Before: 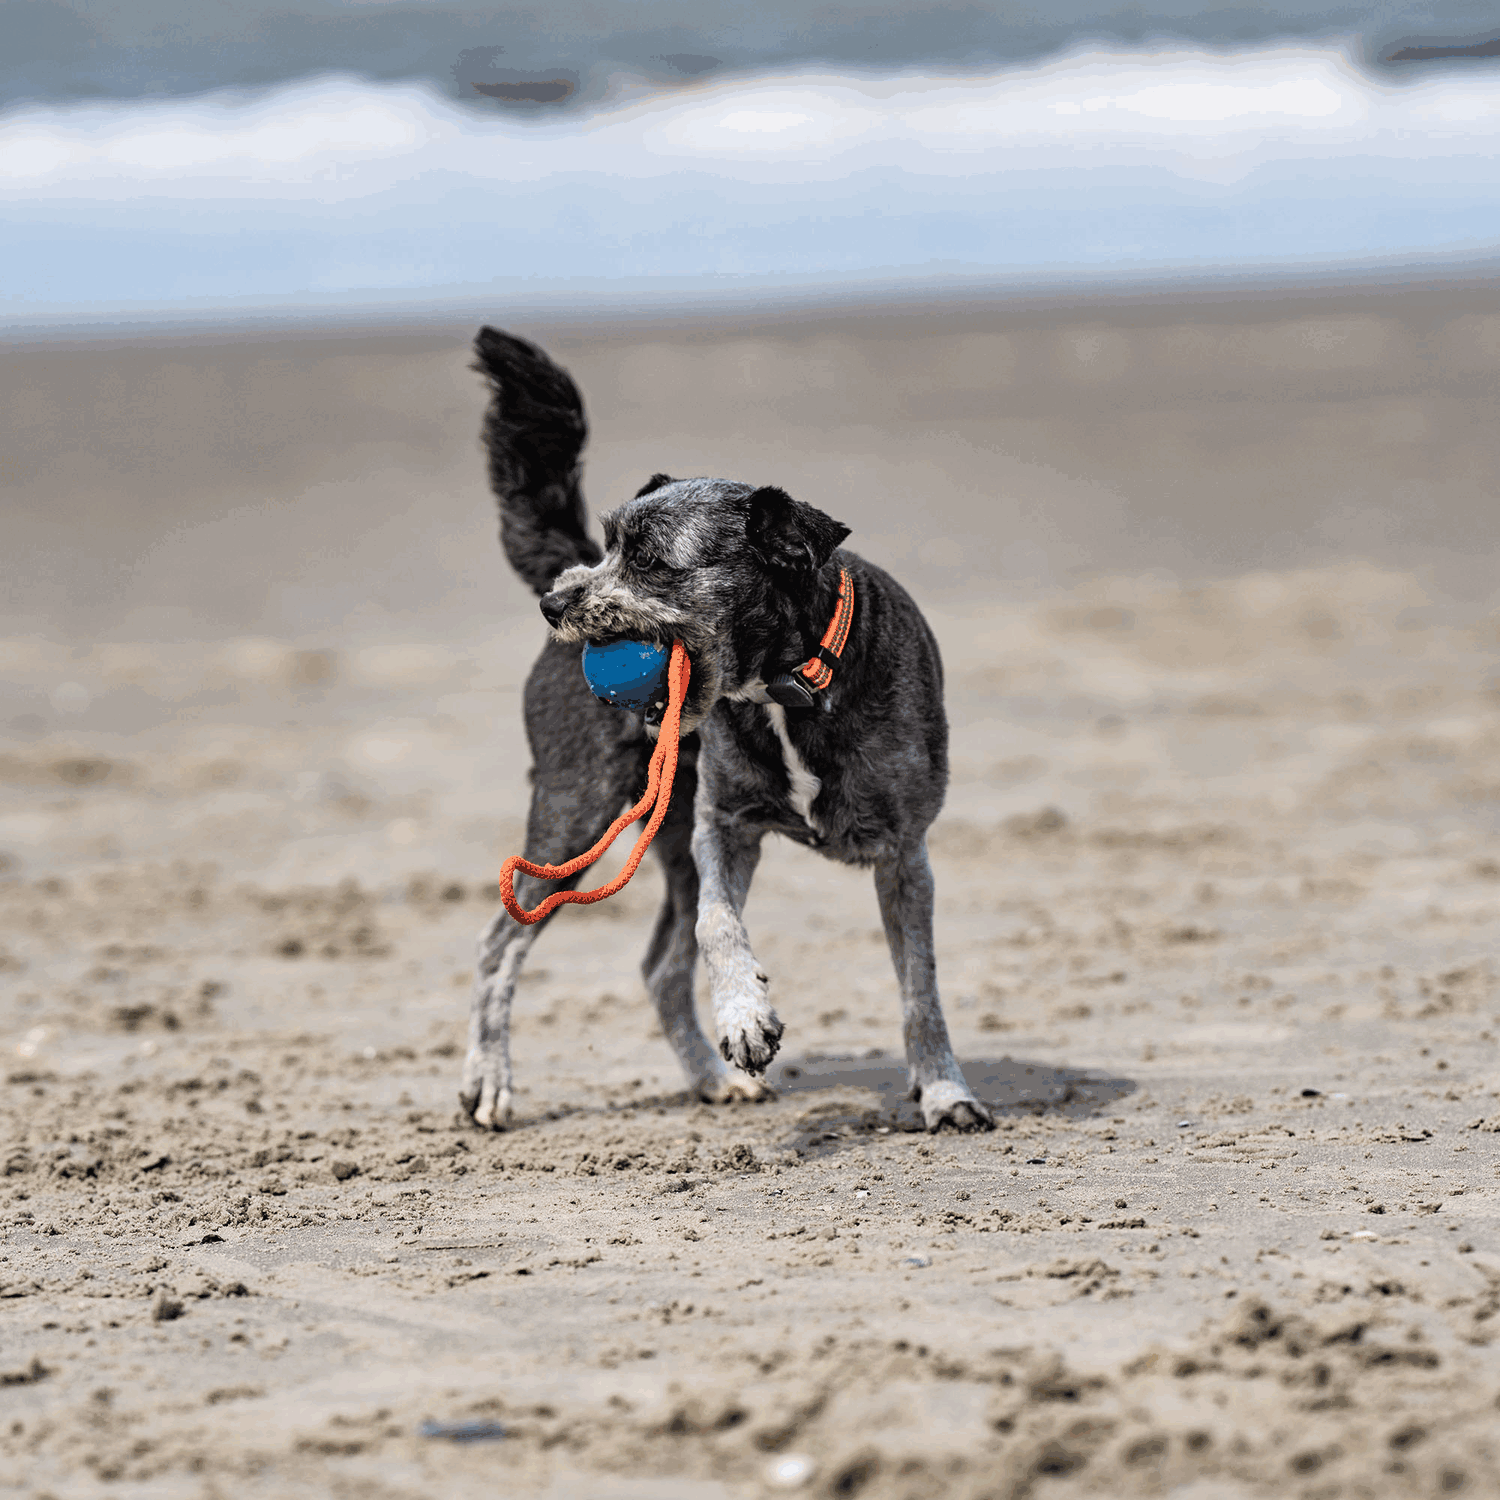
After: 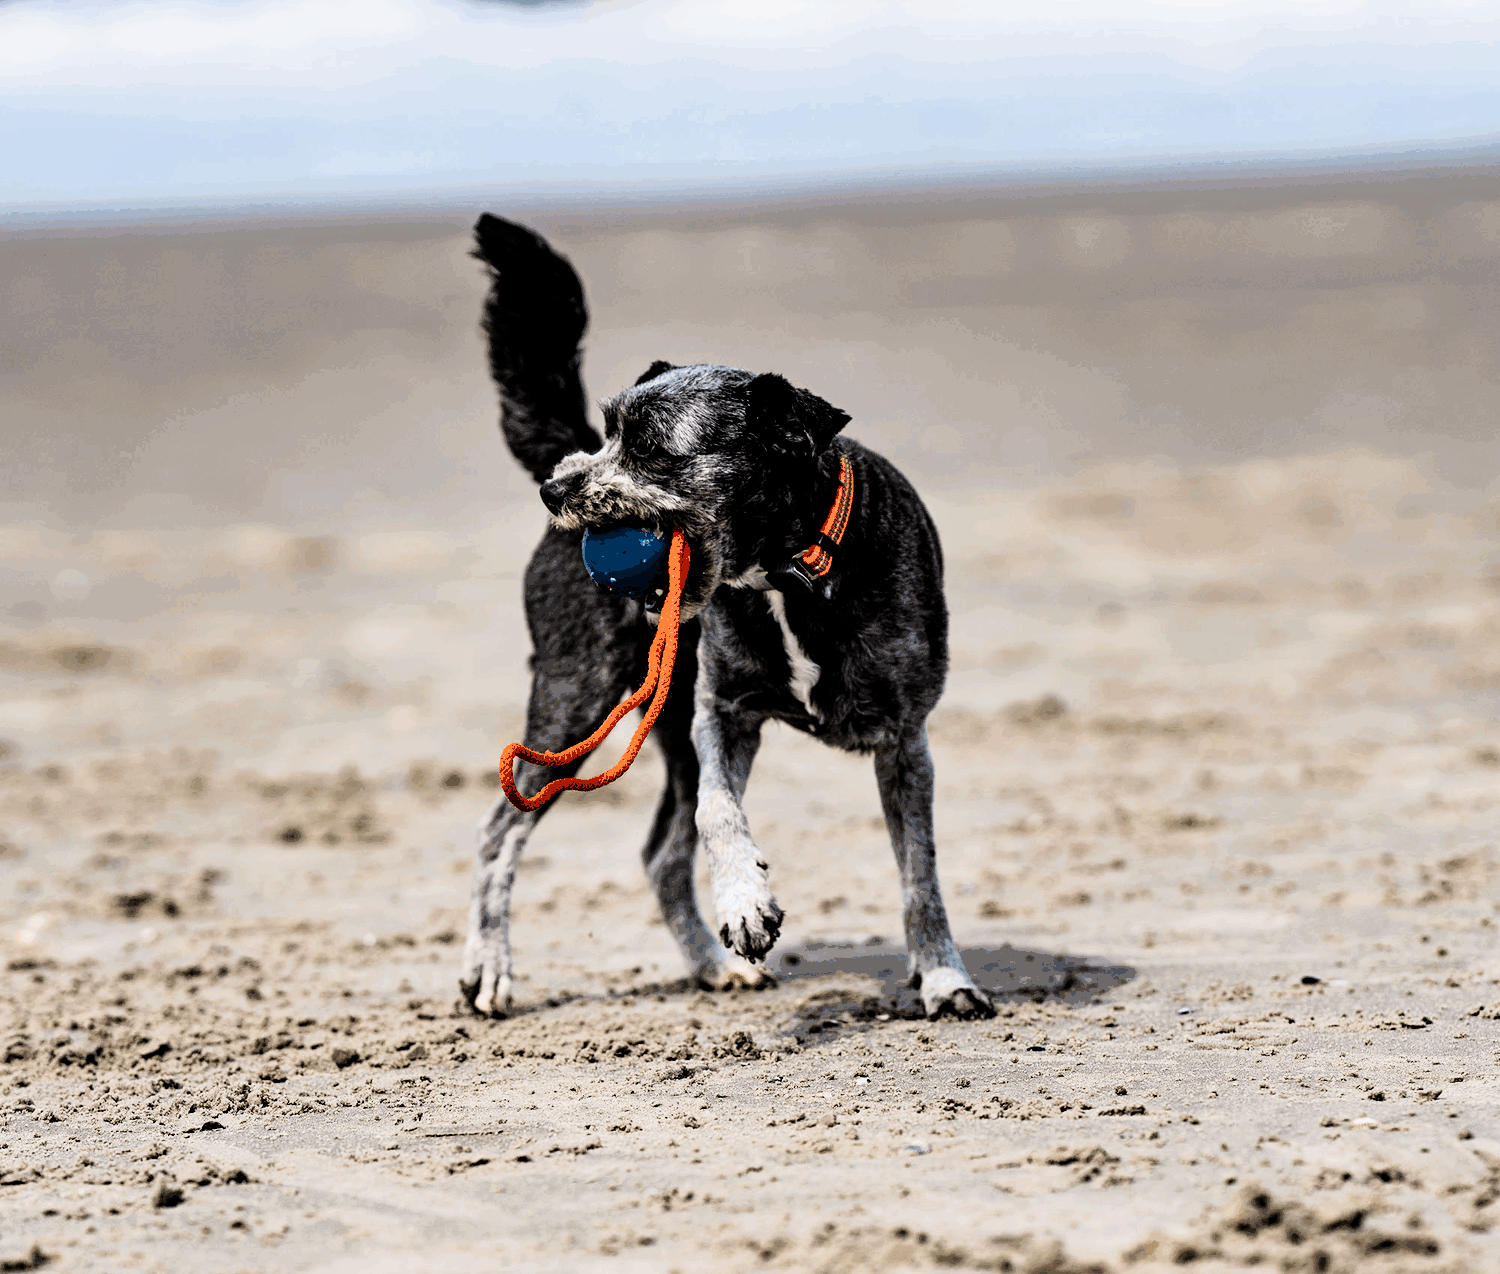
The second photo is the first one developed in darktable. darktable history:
crop: top 7.584%, bottom 7.482%
contrast equalizer: y [[0.6 ×6], [0.55 ×6], [0 ×6], [0 ×6], [0 ×6]], mix 0.152
shadows and highlights: shadows -31.31, highlights 30.44, highlights color adjustment 41.18%
filmic rgb: black relative exposure -5.15 EV, white relative exposure 3.17 EV, hardness 3.43, contrast 1.195, highlights saturation mix -49.26%
color balance rgb: perceptual saturation grading › global saturation 19.91%, global vibrance 6.718%, contrast 12.15%, saturation formula JzAzBz (2021)
